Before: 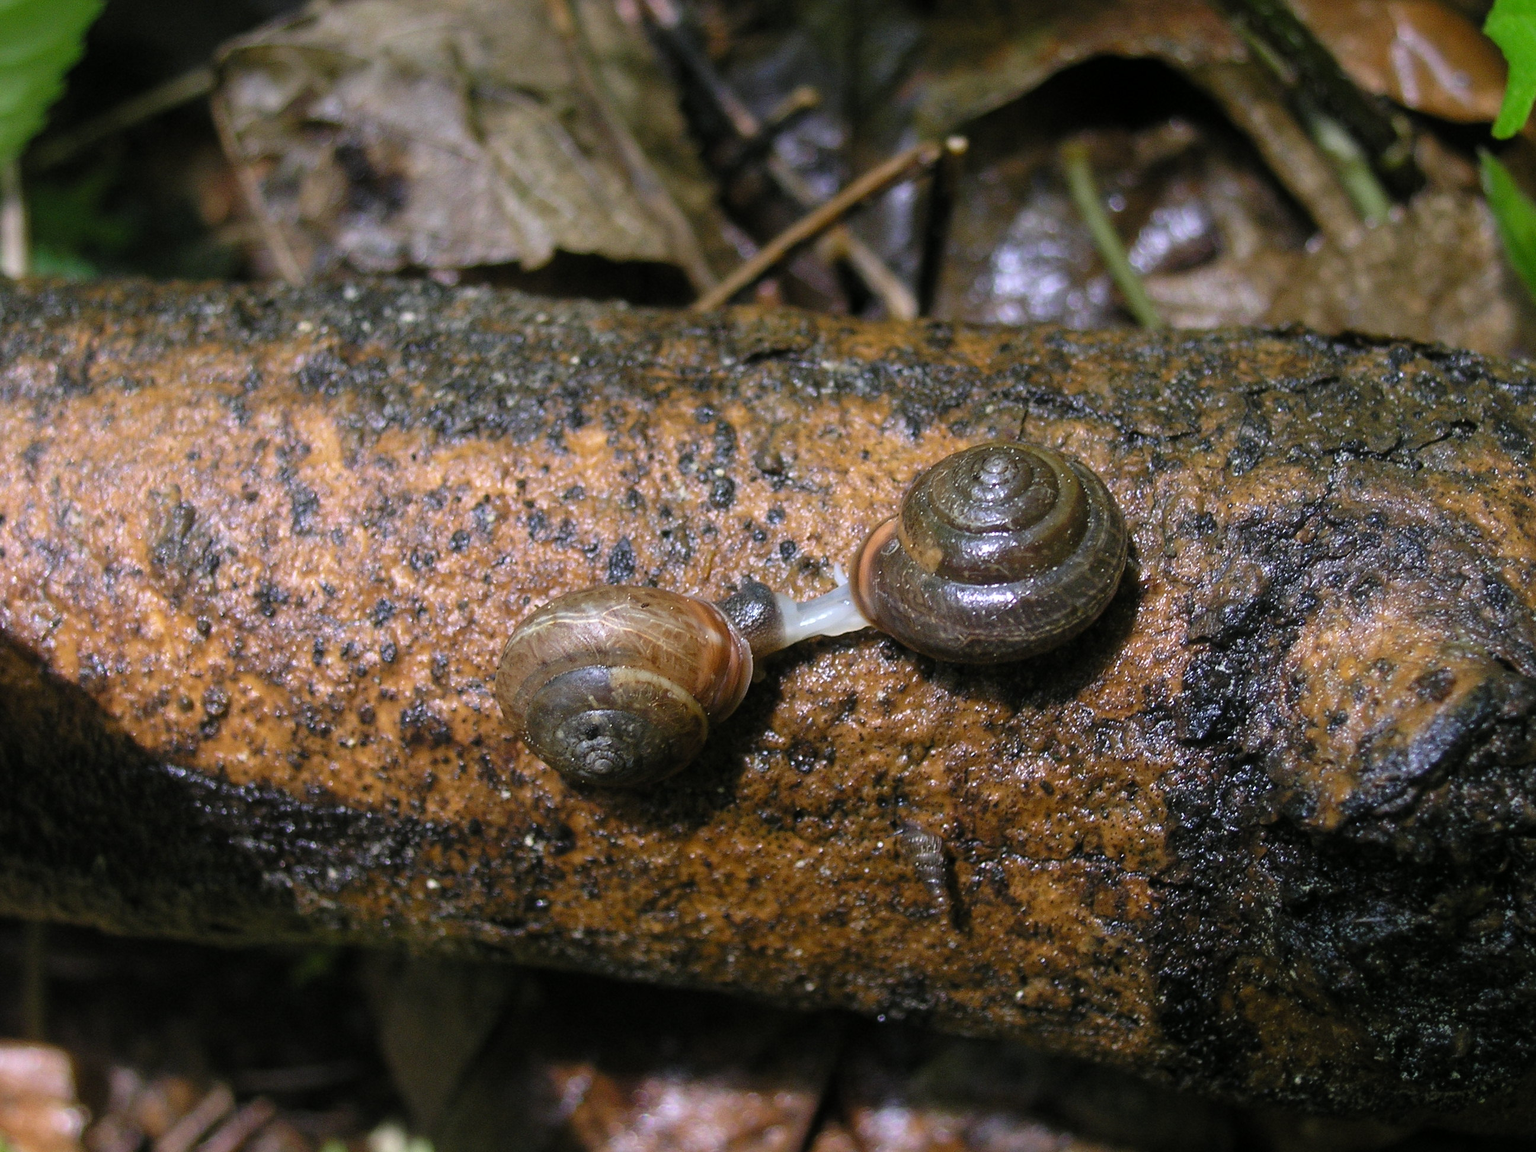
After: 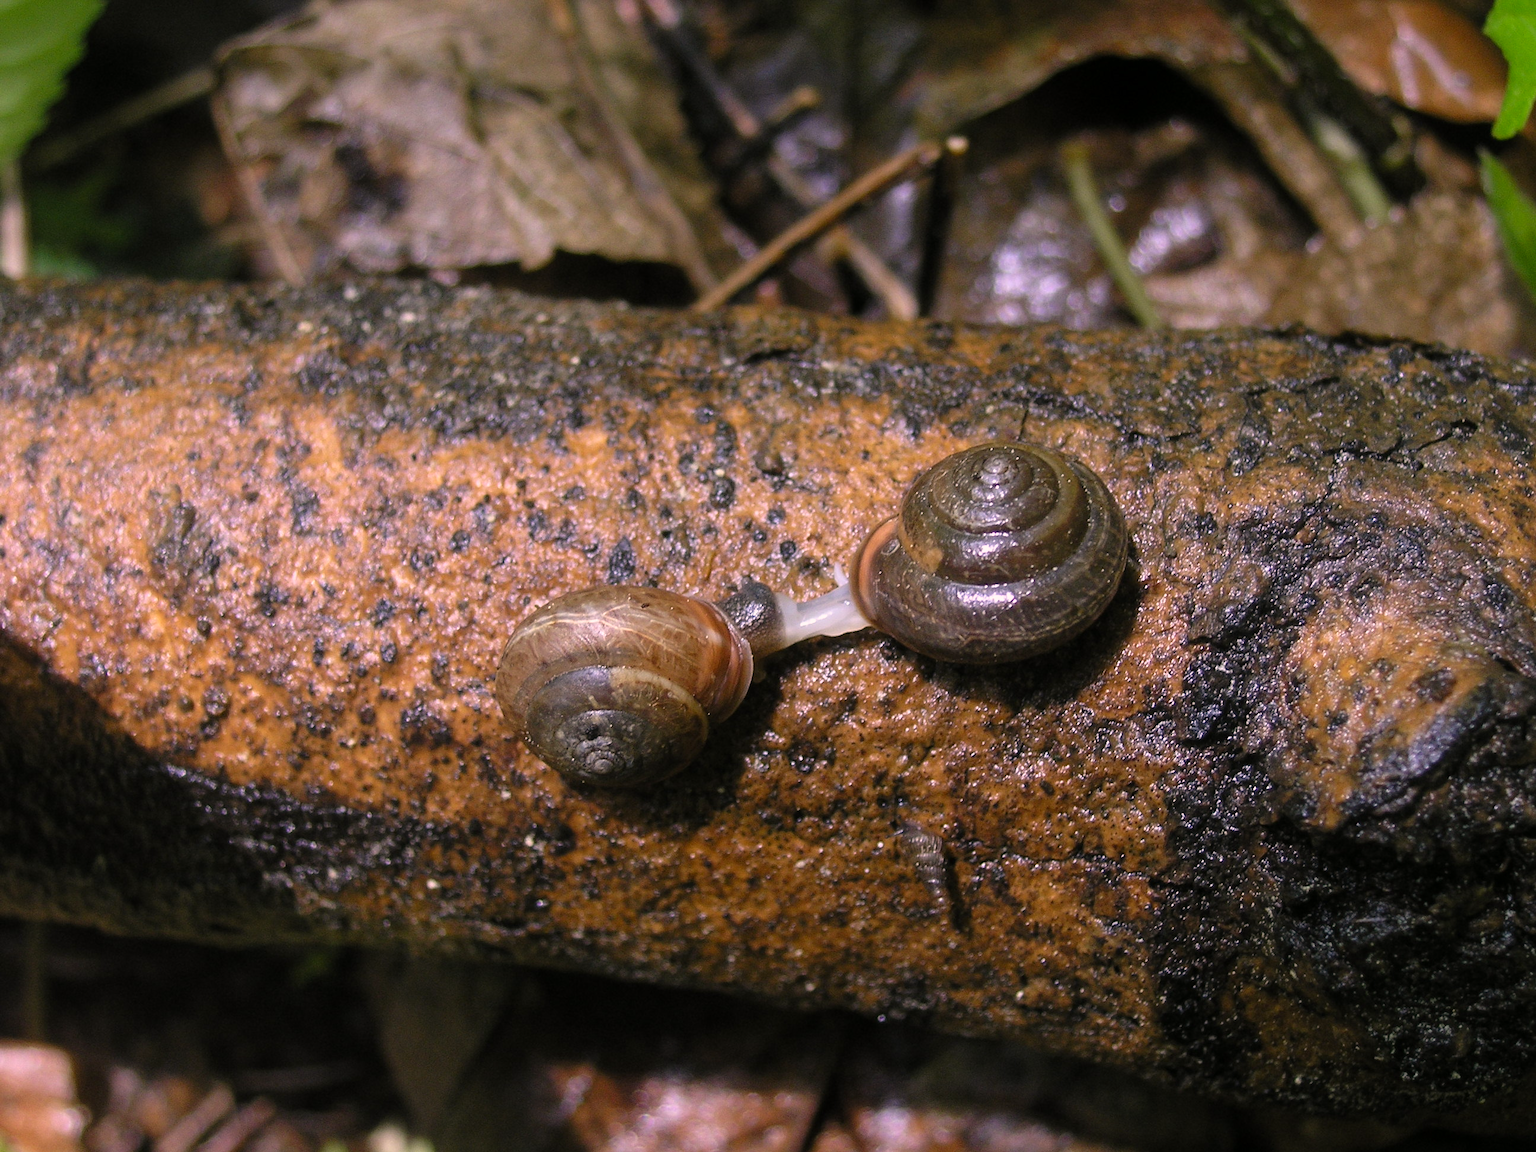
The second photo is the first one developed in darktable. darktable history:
color correction: highlights a* 12.25, highlights b* 5.51
